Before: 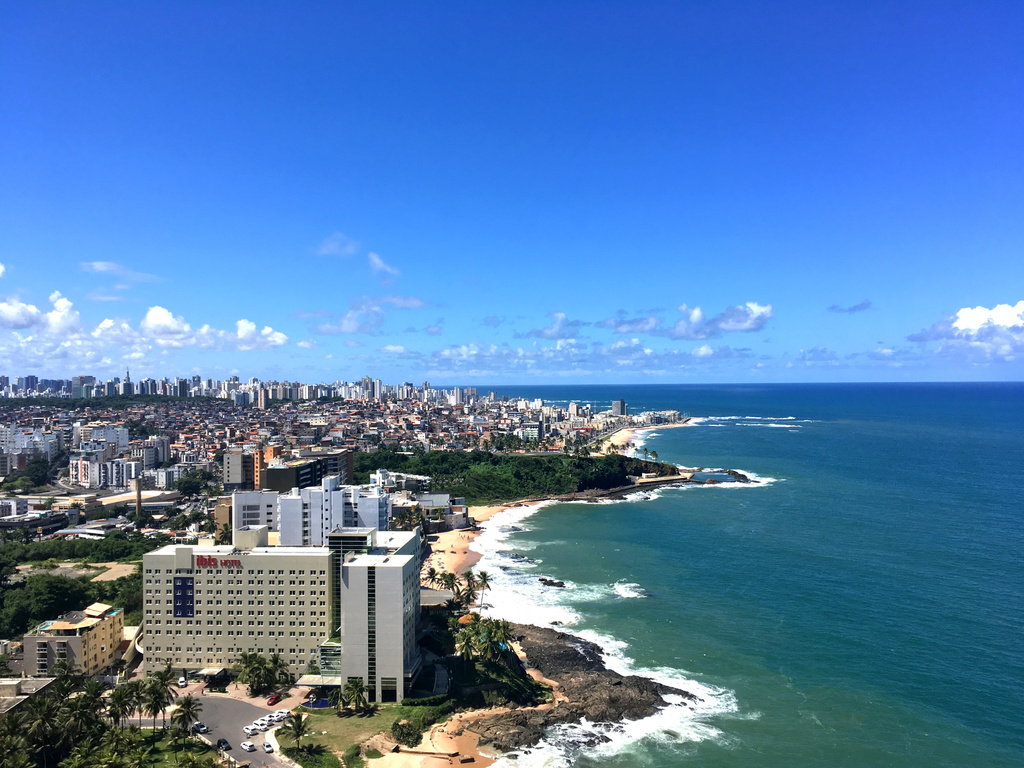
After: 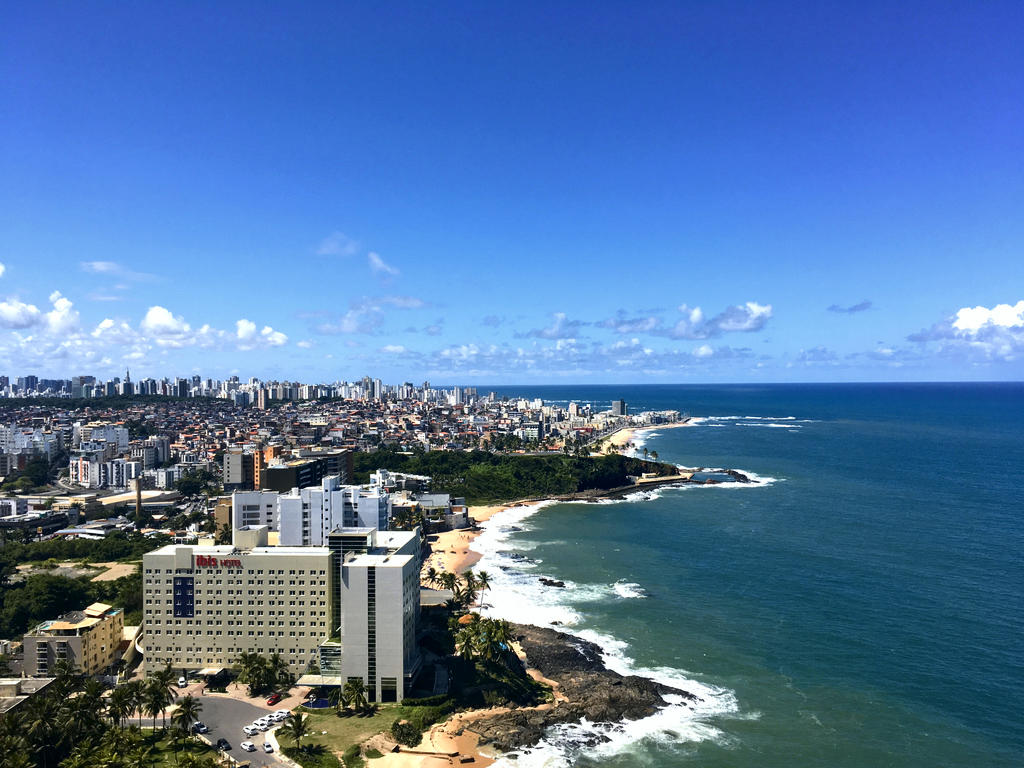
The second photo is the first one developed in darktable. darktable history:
tone curve: curves: ch0 [(0, 0) (0.227, 0.17) (0.766, 0.774) (1, 1)]; ch1 [(0, 0) (0.114, 0.127) (0.437, 0.452) (0.498, 0.495) (0.579, 0.576) (1, 1)]; ch2 [(0, 0) (0.233, 0.259) (0.493, 0.492) (0.568, 0.579) (1, 1)], color space Lab, independent channels, preserve colors none
